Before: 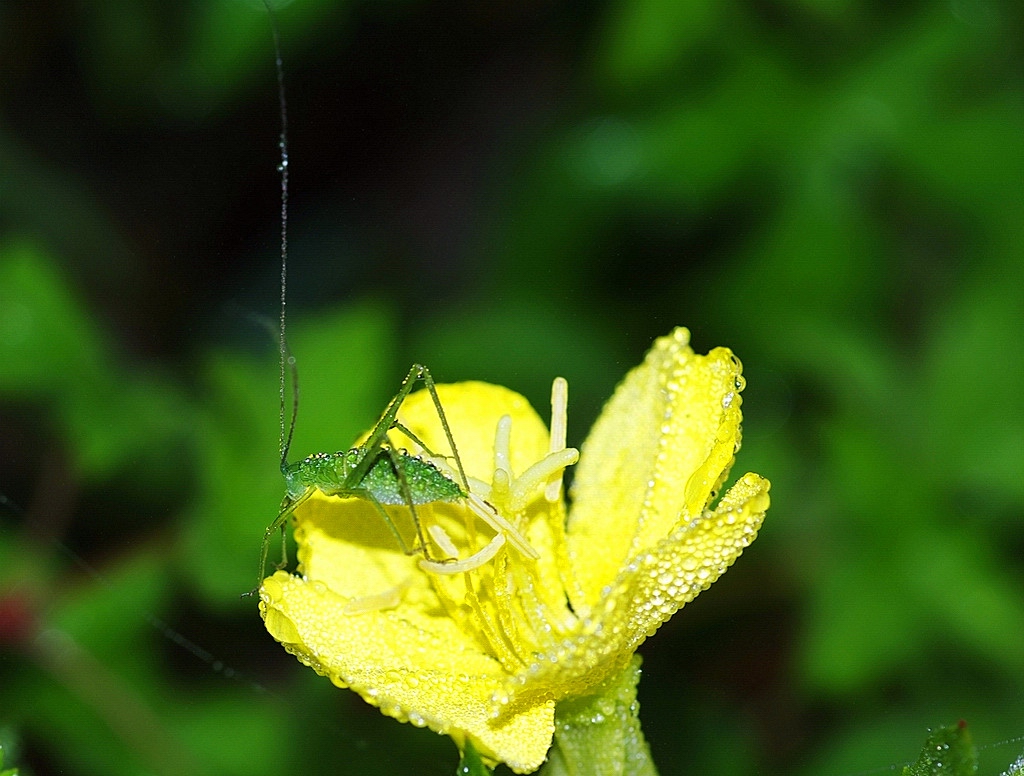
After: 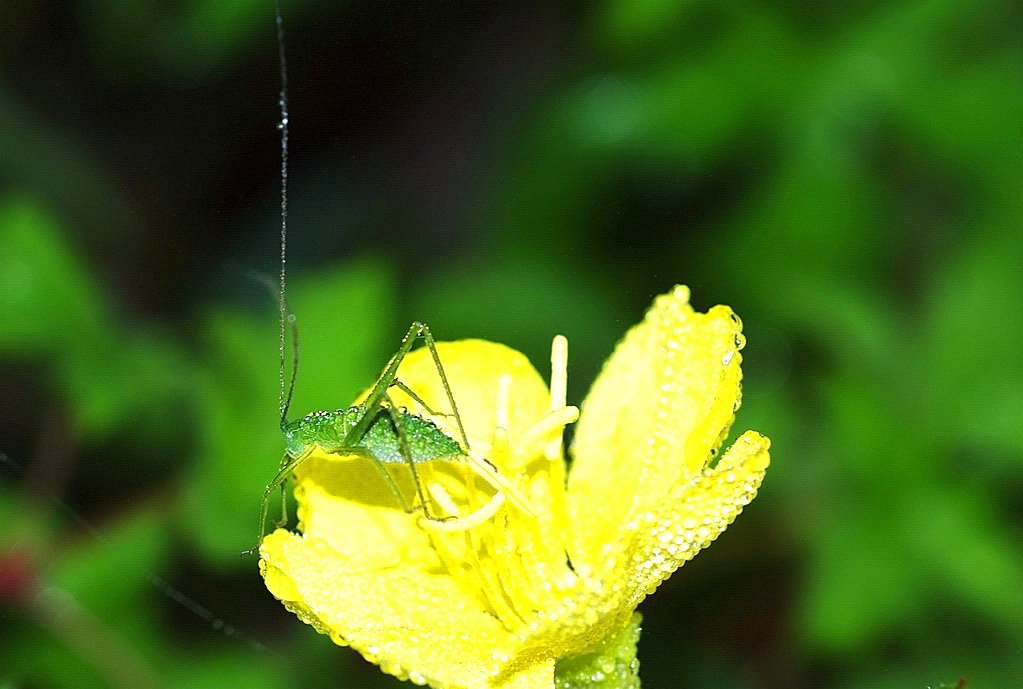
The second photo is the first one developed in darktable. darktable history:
exposure: exposure 0.575 EV, compensate highlight preservation false
crop and rotate: top 5.539%, bottom 5.673%
